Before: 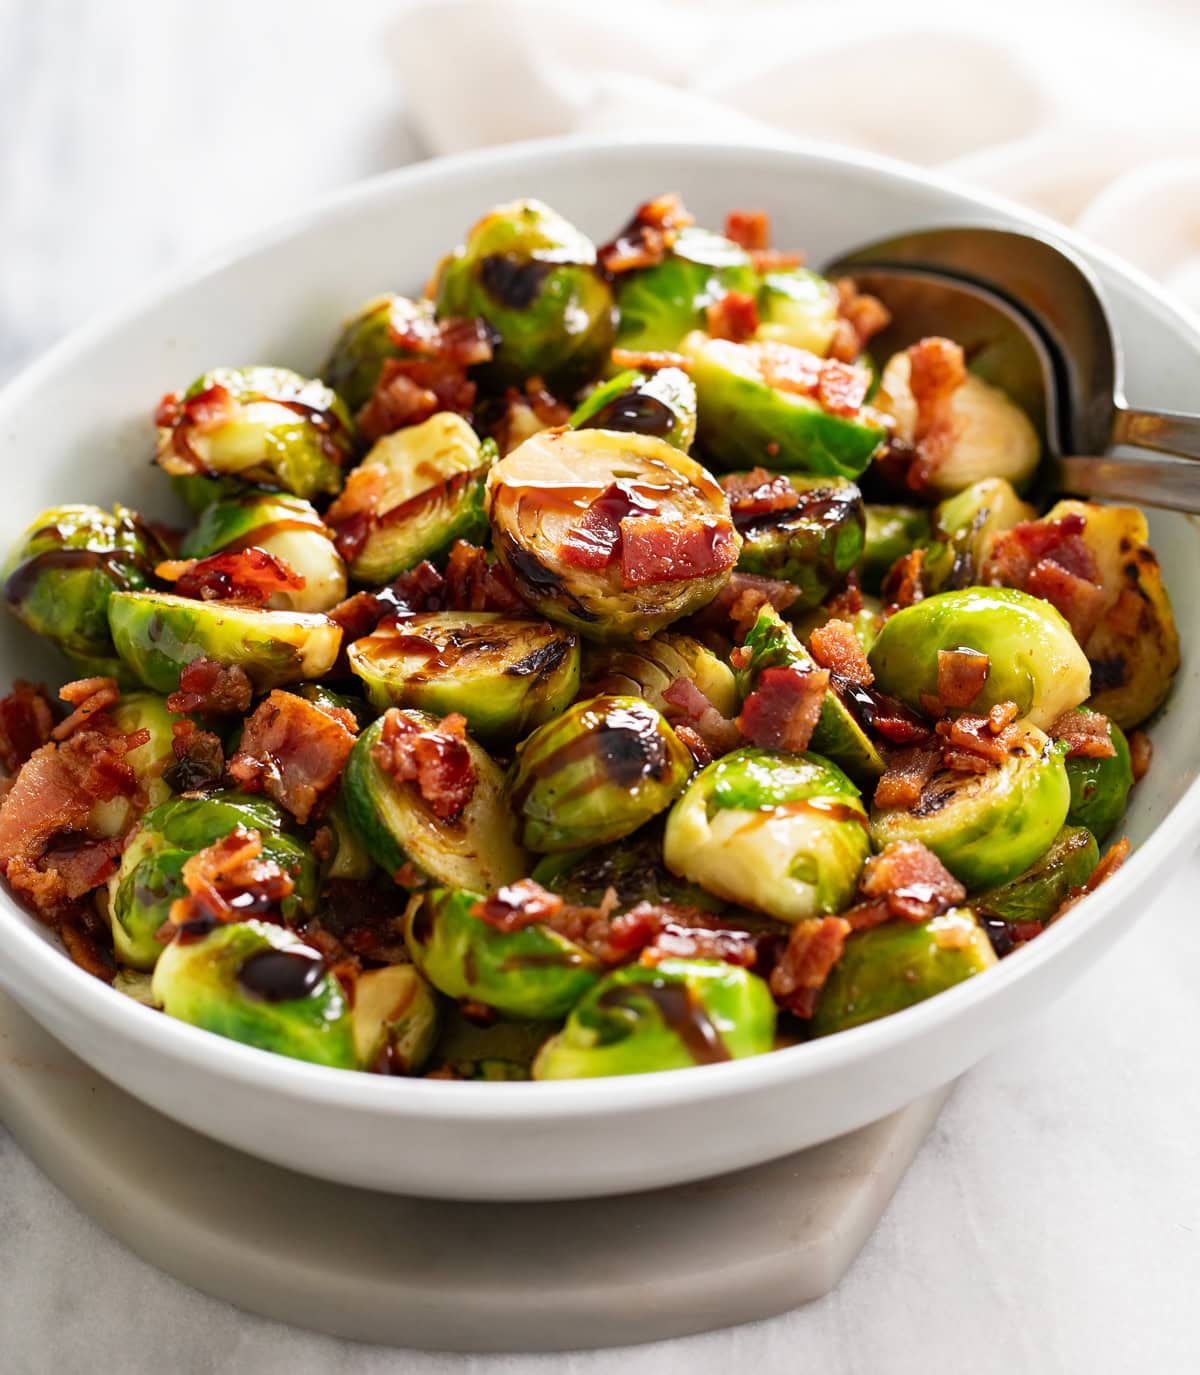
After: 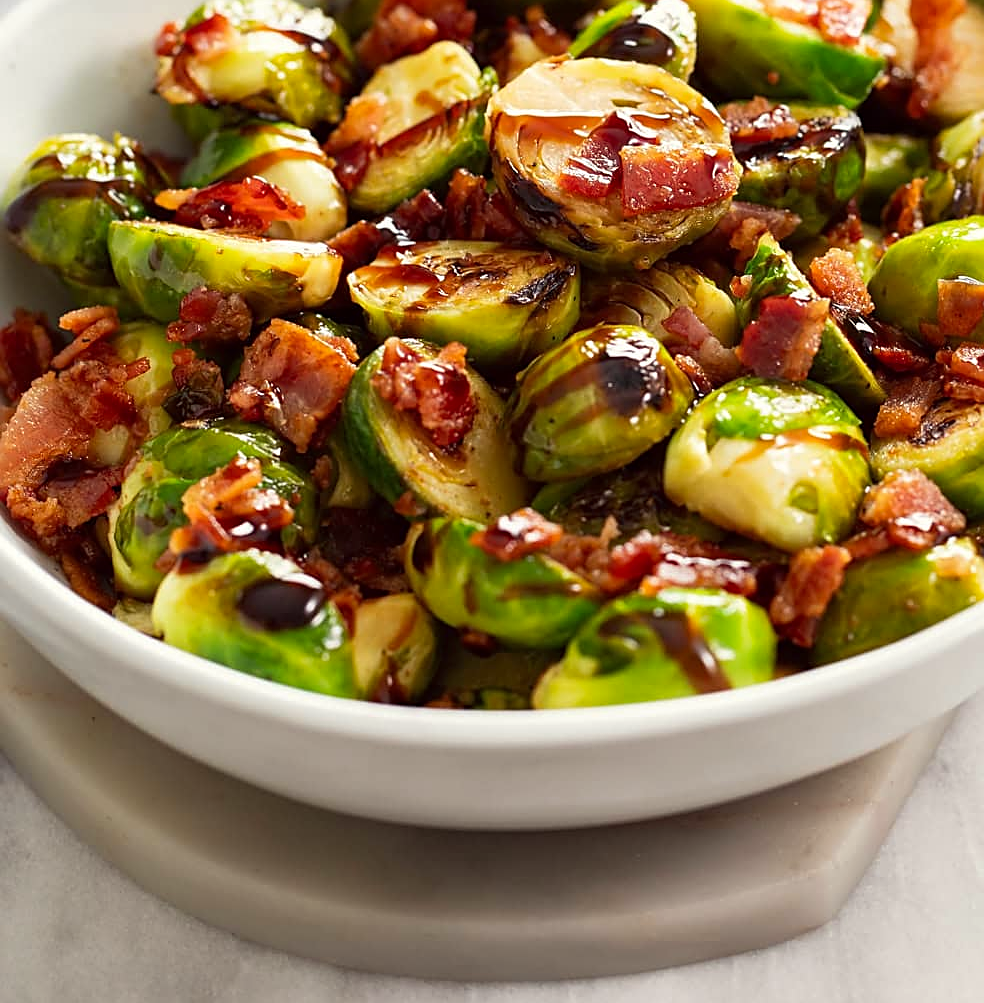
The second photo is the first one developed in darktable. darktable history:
color correction: highlights a* -0.975, highlights b* 4.58, shadows a* 3.55
sharpen: on, module defaults
tone equalizer: edges refinement/feathering 500, mask exposure compensation -1.57 EV, preserve details no
crop: top 27.015%, right 17.98%
